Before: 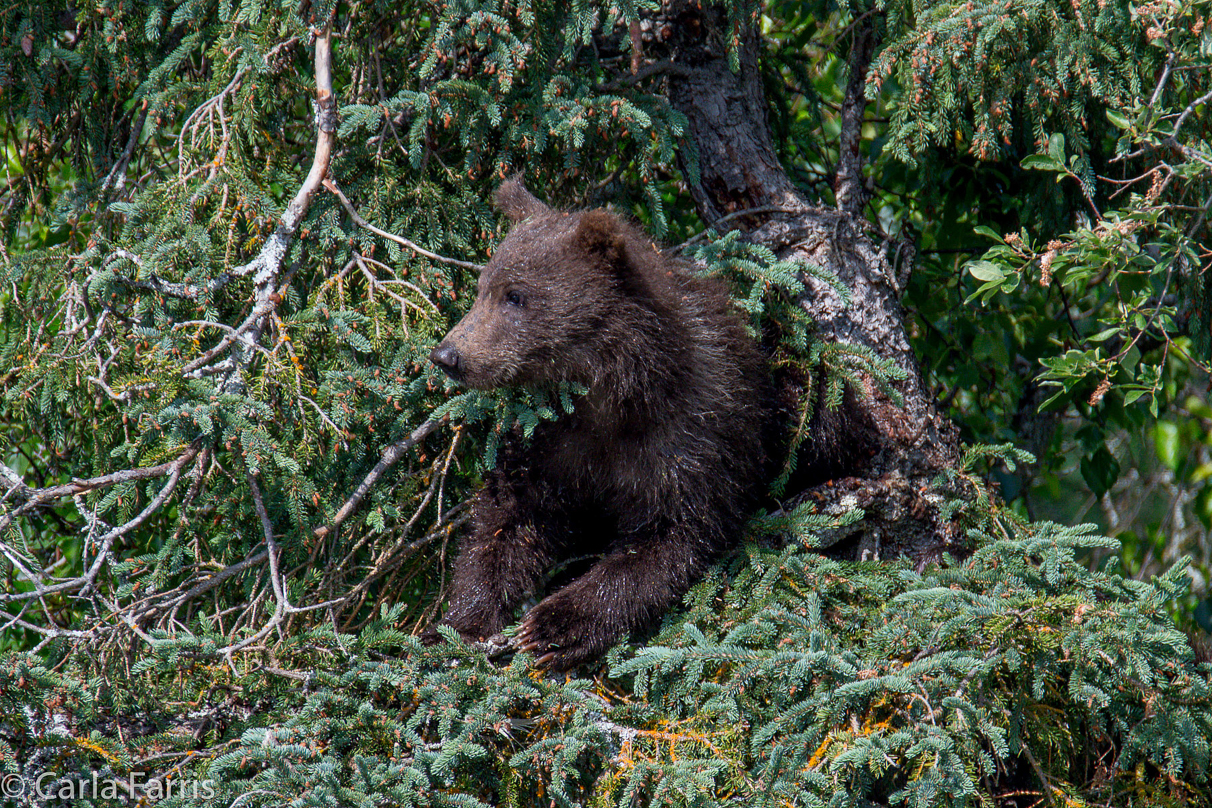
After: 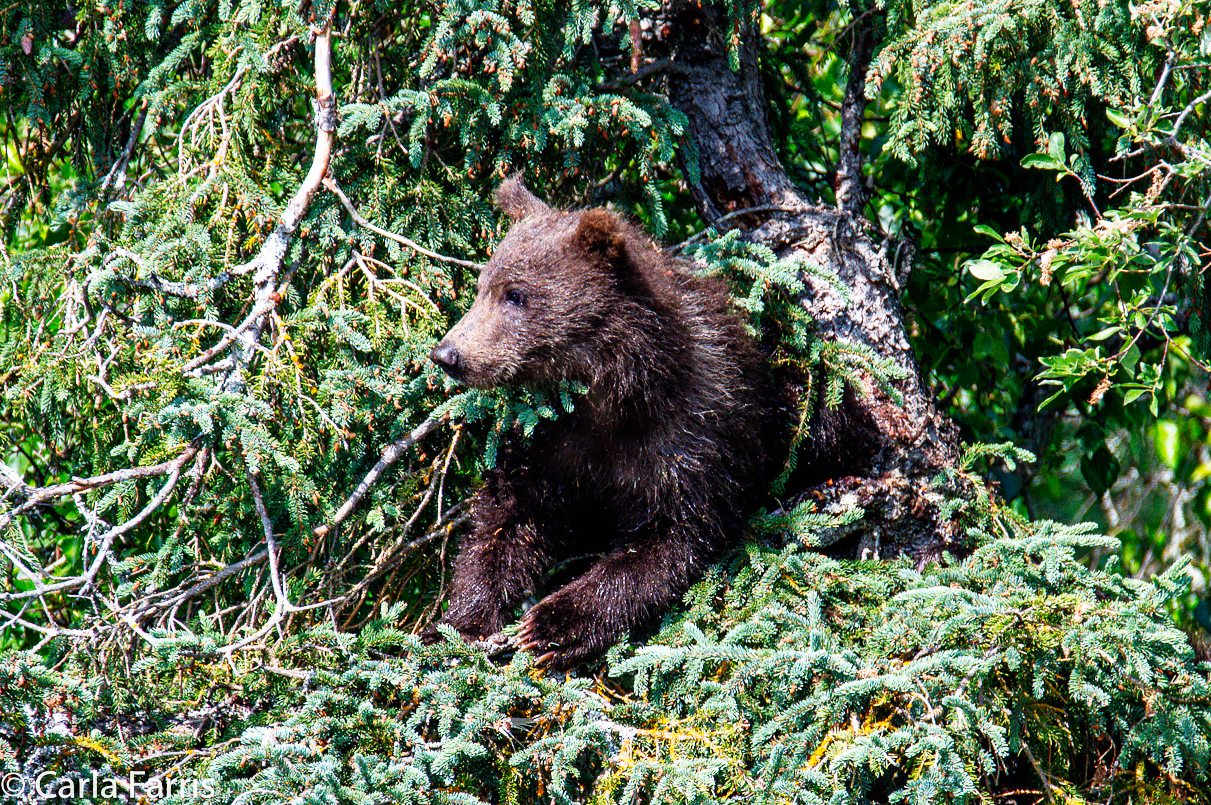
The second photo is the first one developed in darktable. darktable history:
crop: top 0.141%, bottom 0.173%
base curve: curves: ch0 [(0, 0) (0.007, 0.004) (0.027, 0.03) (0.046, 0.07) (0.207, 0.54) (0.442, 0.872) (0.673, 0.972) (1, 1)], preserve colors none
